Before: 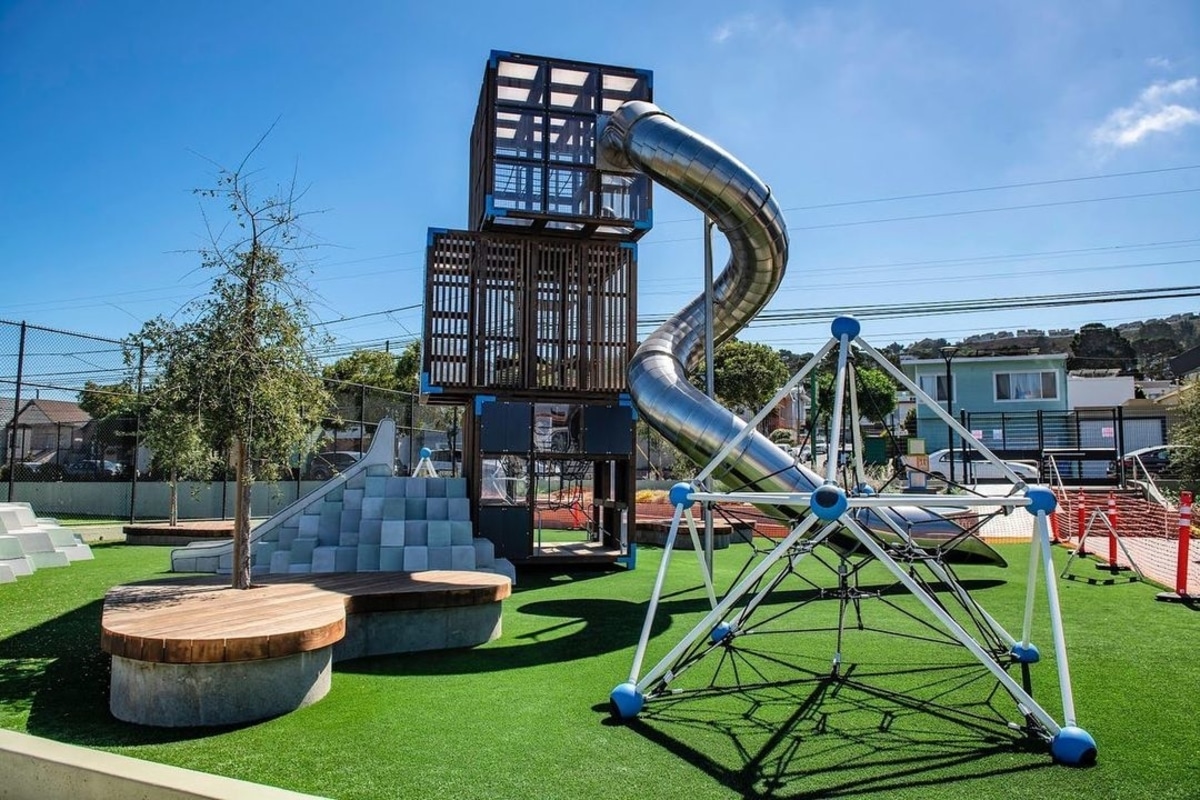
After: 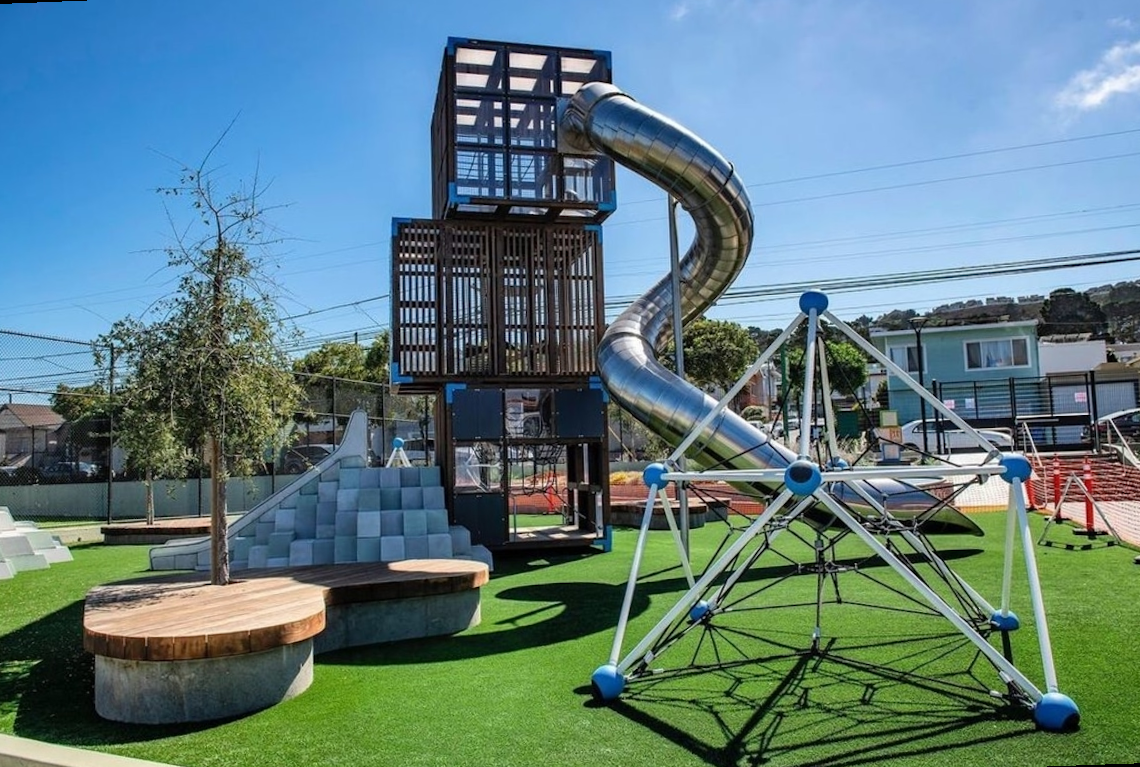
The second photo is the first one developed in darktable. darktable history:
rotate and perspective: rotation -2.12°, lens shift (vertical) 0.009, lens shift (horizontal) -0.008, automatic cropping original format, crop left 0.036, crop right 0.964, crop top 0.05, crop bottom 0.959
white balance: emerald 1
